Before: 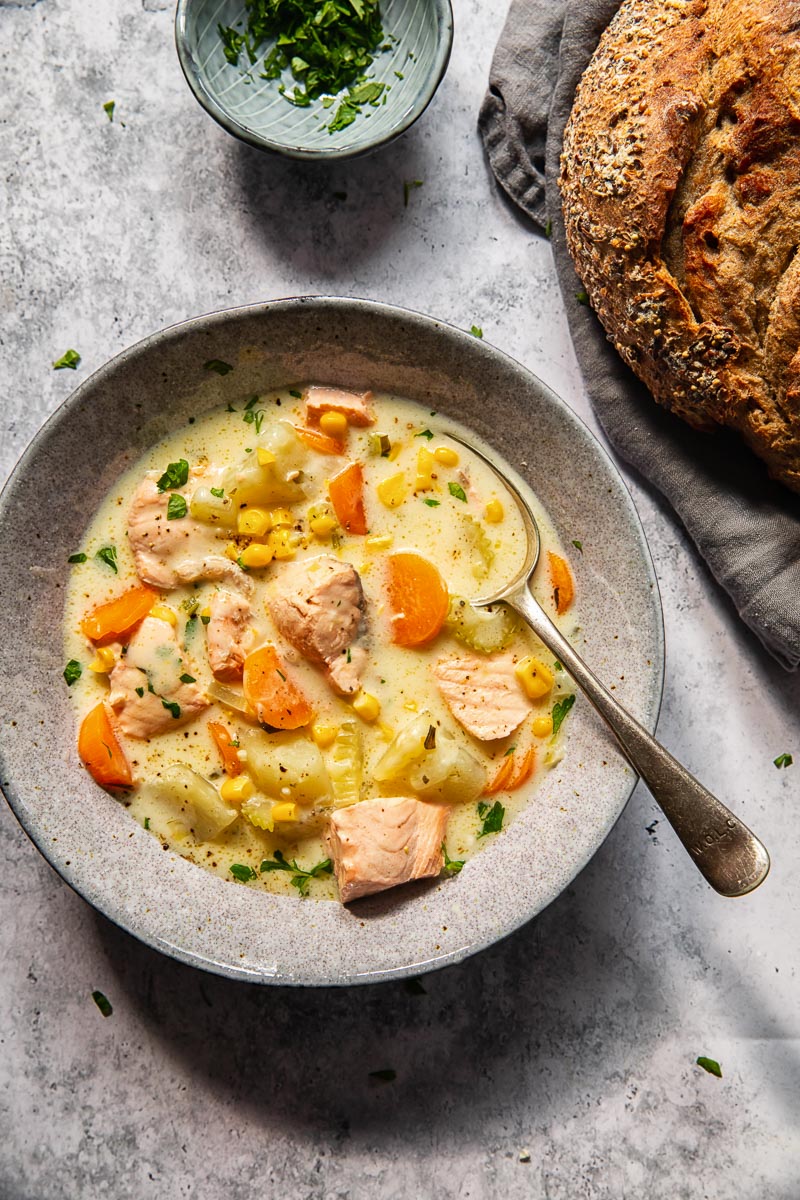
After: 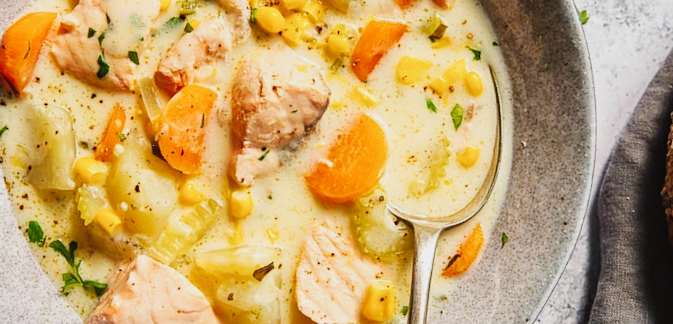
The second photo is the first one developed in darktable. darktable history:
tone curve: curves: ch0 [(0, 0.017) (0.239, 0.277) (0.508, 0.593) (0.826, 0.855) (1, 0.945)]; ch1 [(0, 0) (0.401, 0.42) (0.442, 0.47) (0.492, 0.498) (0.511, 0.504) (0.555, 0.586) (0.681, 0.739) (1, 1)]; ch2 [(0, 0) (0.411, 0.433) (0.5, 0.504) (0.545, 0.574) (1, 1)], preserve colors none
color calibration: illuminant same as pipeline (D50), adaptation XYZ, x 0.345, y 0.357, temperature 5009 K
exposure: compensate highlight preservation false
crop and rotate: angle -45.07°, top 16.513%, right 0.803%, bottom 11.76%
